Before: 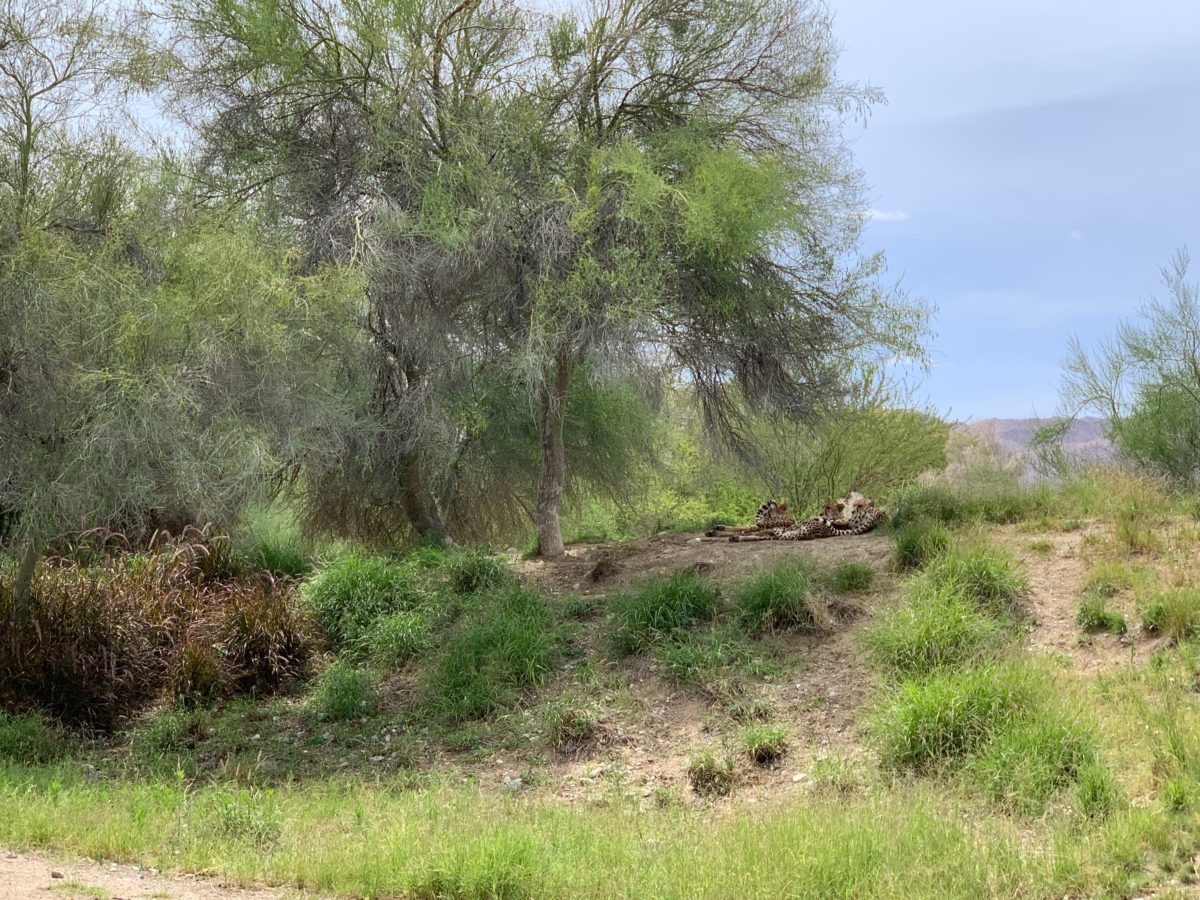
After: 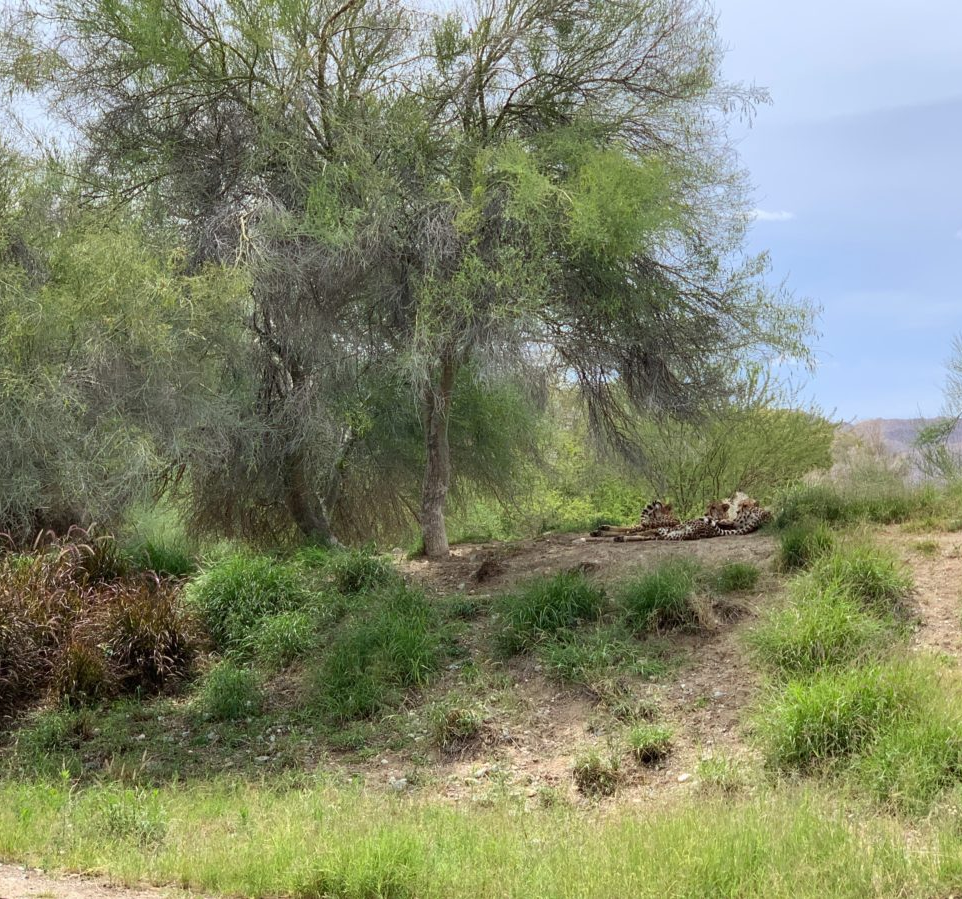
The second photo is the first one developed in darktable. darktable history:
levels: mode automatic, gray 50.8%
crop and rotate: left 9.597%, right 10.195%
